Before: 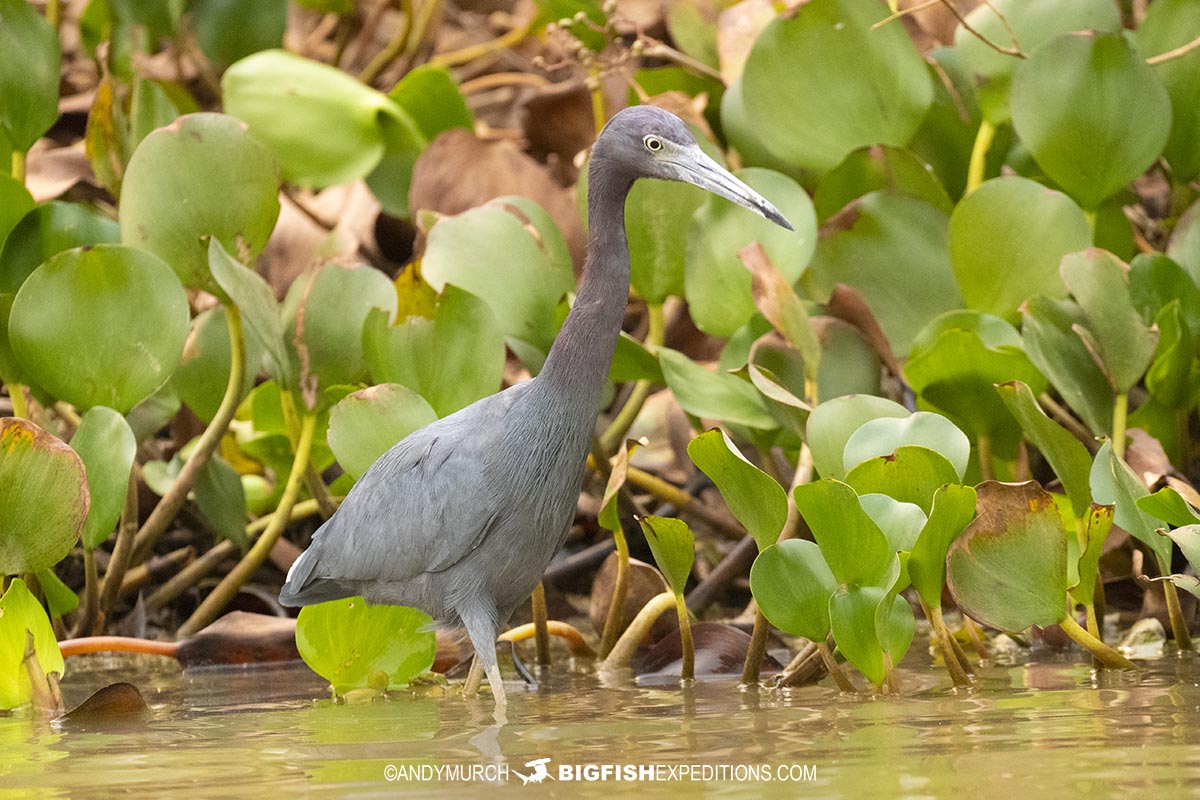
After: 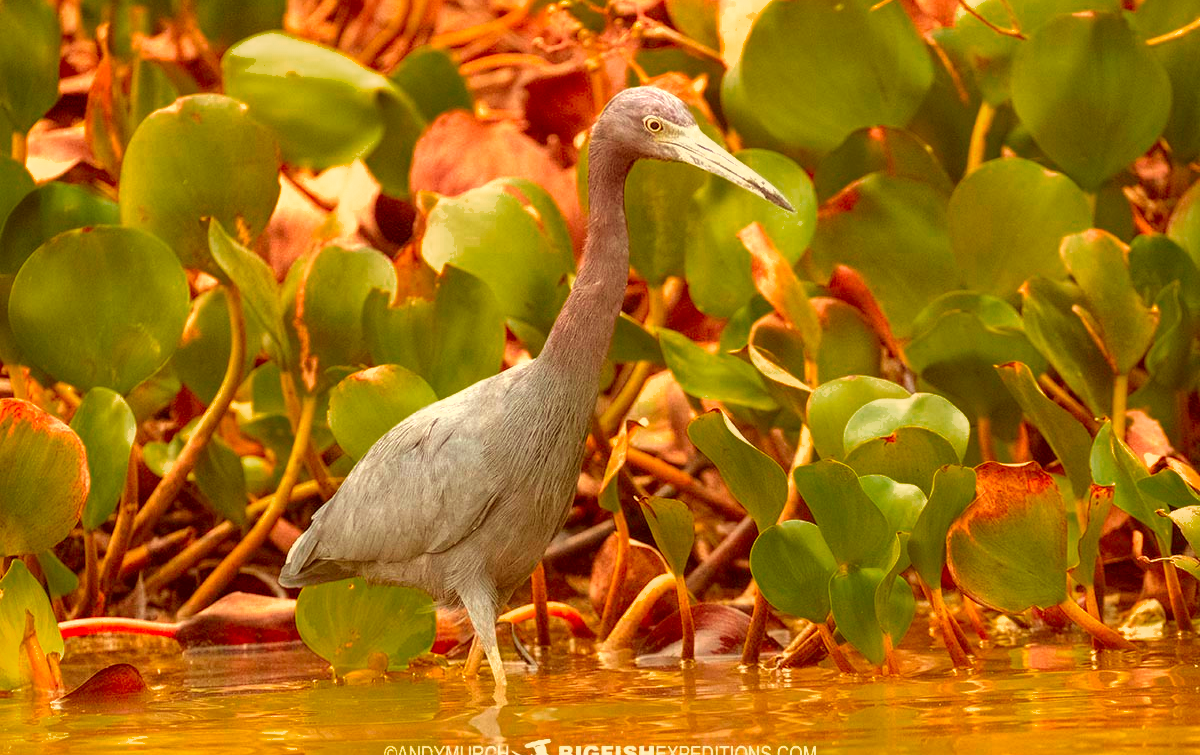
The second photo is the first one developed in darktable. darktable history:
crop and rotate: top 2.526%, bottom 3.053%
color correction: highlights a* 1.08, highlights b* 24.96, shadows a* 16.19, shadows b* 24.6
shadows and highlights: on, module defaults
exposure: black level correction -0.002, exposure 0.537 EV, compensate highlight preservation false
color zones: curves: ch0 [(0, 0.553) (0.123, 0.58) (0.23, 0.419) (0.468, 0.155) (0.605, 0.132) (0.723, 0.063) (0.833, 0.172) (0.921, 0.468)]; ch1 [(0.025, 0.645) (0.229, 0.584) (0.326, 0.551) (0.537, 0.446) (0.599, 0.911) (0.708, 1) (0.805, 0.944)]; ch2 [(0.086, 0.468) (0.254, 0.464) (0.638, 0.564) (0.702, 0.592) (0.768, 0.564)]
local contrast: detail 130%
contrast brightness saturation: contrast 0.081, saturation 0.024
